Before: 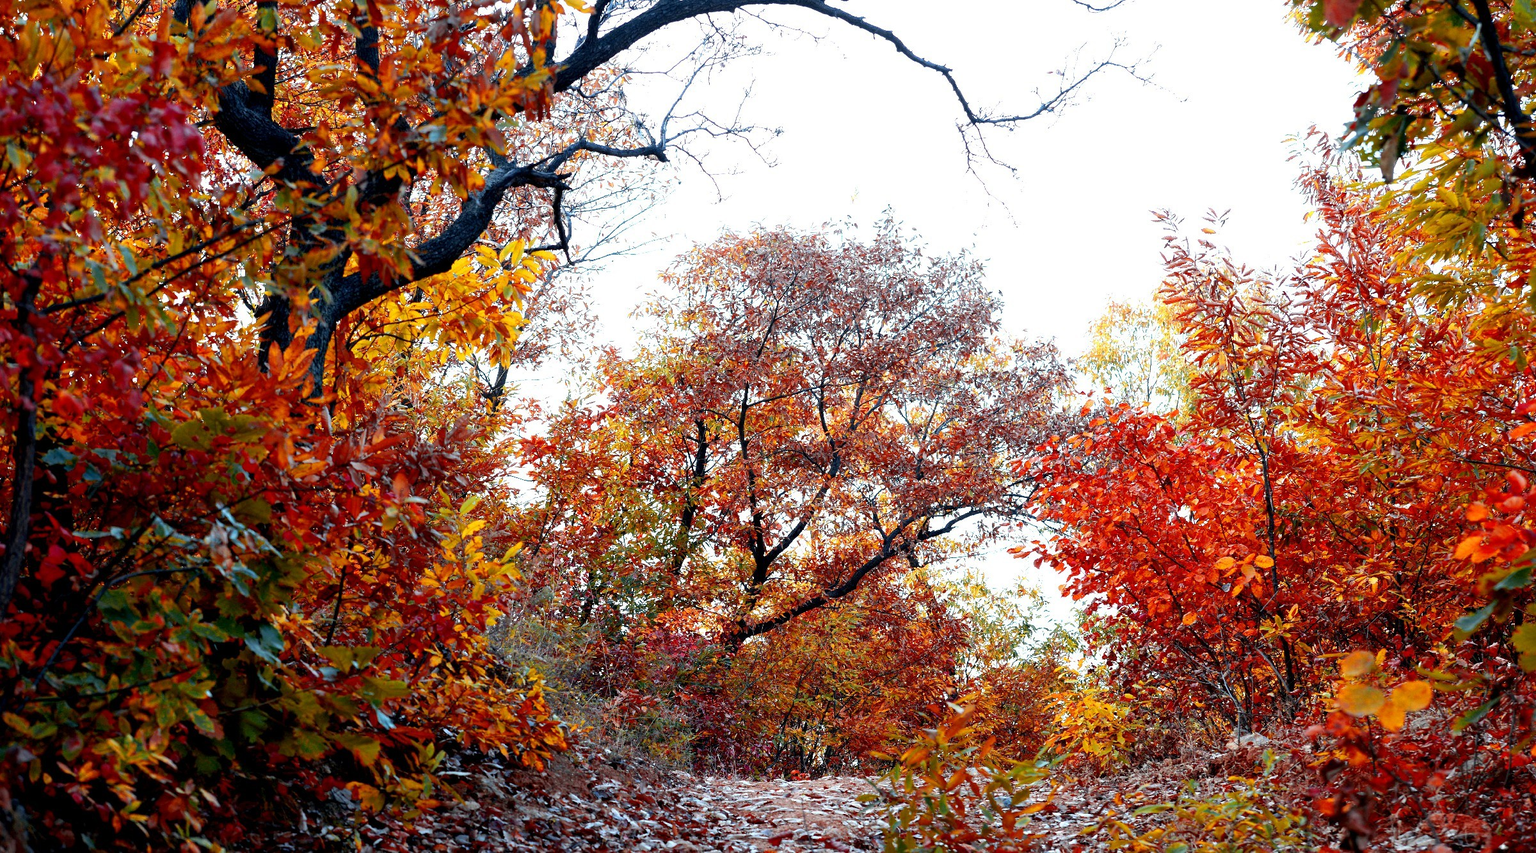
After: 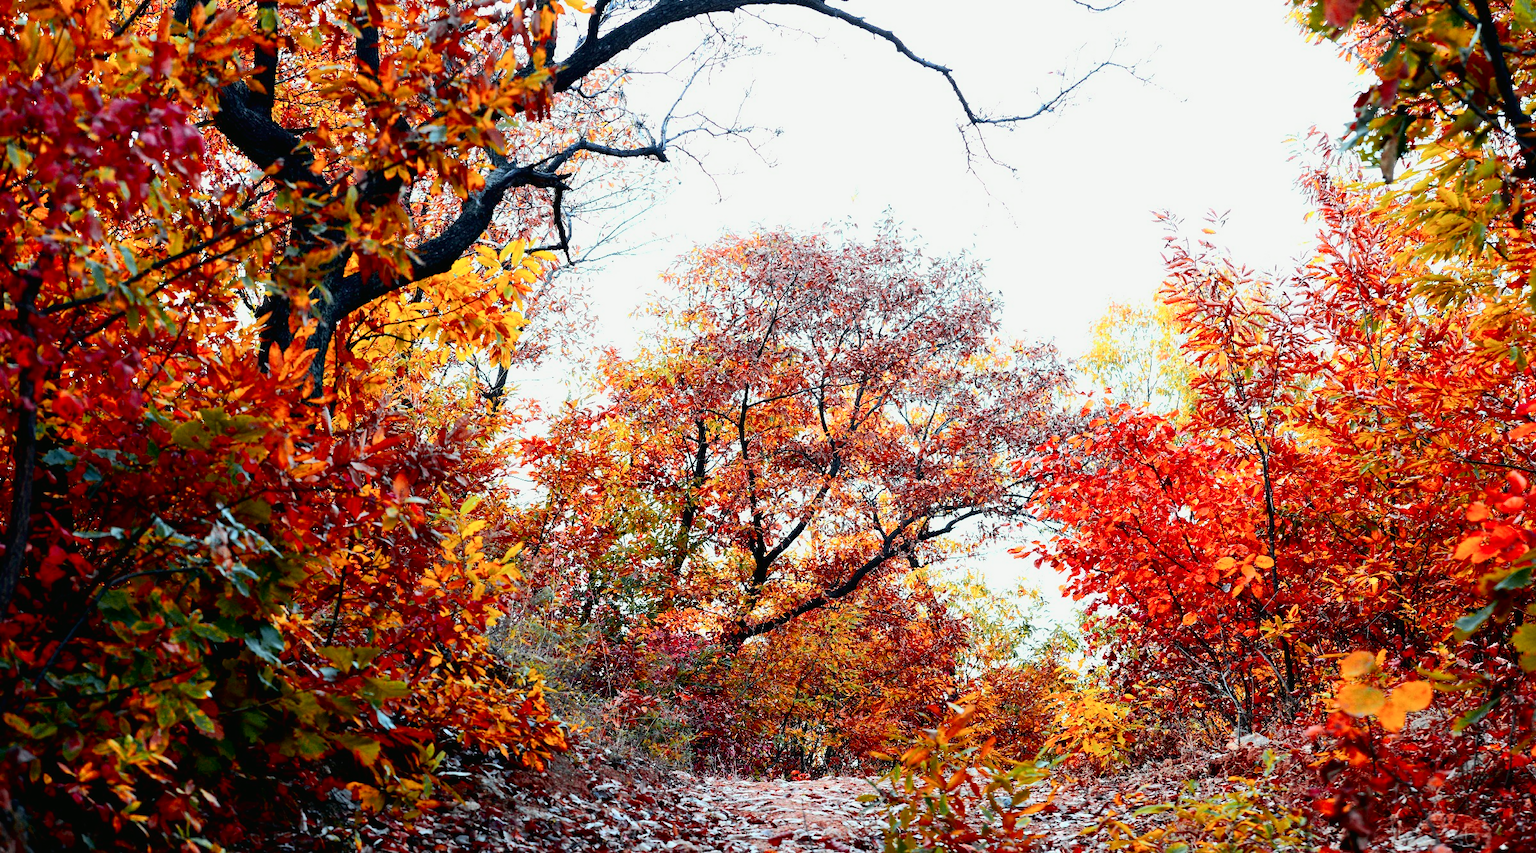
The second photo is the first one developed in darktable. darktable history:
tone curve: curves: ch0 [(0, 0.012) (0.031, 0.02) (0.12, 0.083) (0.193, 0.171) (0.277, 0.279) (0.45, 0.52) (0.568, 0.676) (0.678, 0.777) (0.875, 0.92) (1, 0.965)]; ch1 [(0, 0) (0.243, 0.245) (0.402, 0.41) (0.493, 0.486) (0.508, 0.507) (0.531, 0.53) (0.551, 0.564) (0.646, 0.672) (0.694, 0.732) (1, 1)]; ch2 [(0, 0) (0.249, 0.216) (0.356, 0.343) (0.424, 0.442) (0.476, 0.482) (0.498, 0.502) (0.517, 0.517) (0.532, 0.545) (0.562, 0.575) (0.614, 0.644) (0.706, 0.748) (0.808, 0.809) (0.991, 0.968)], color space Lab, independent channels, preserve colors none
